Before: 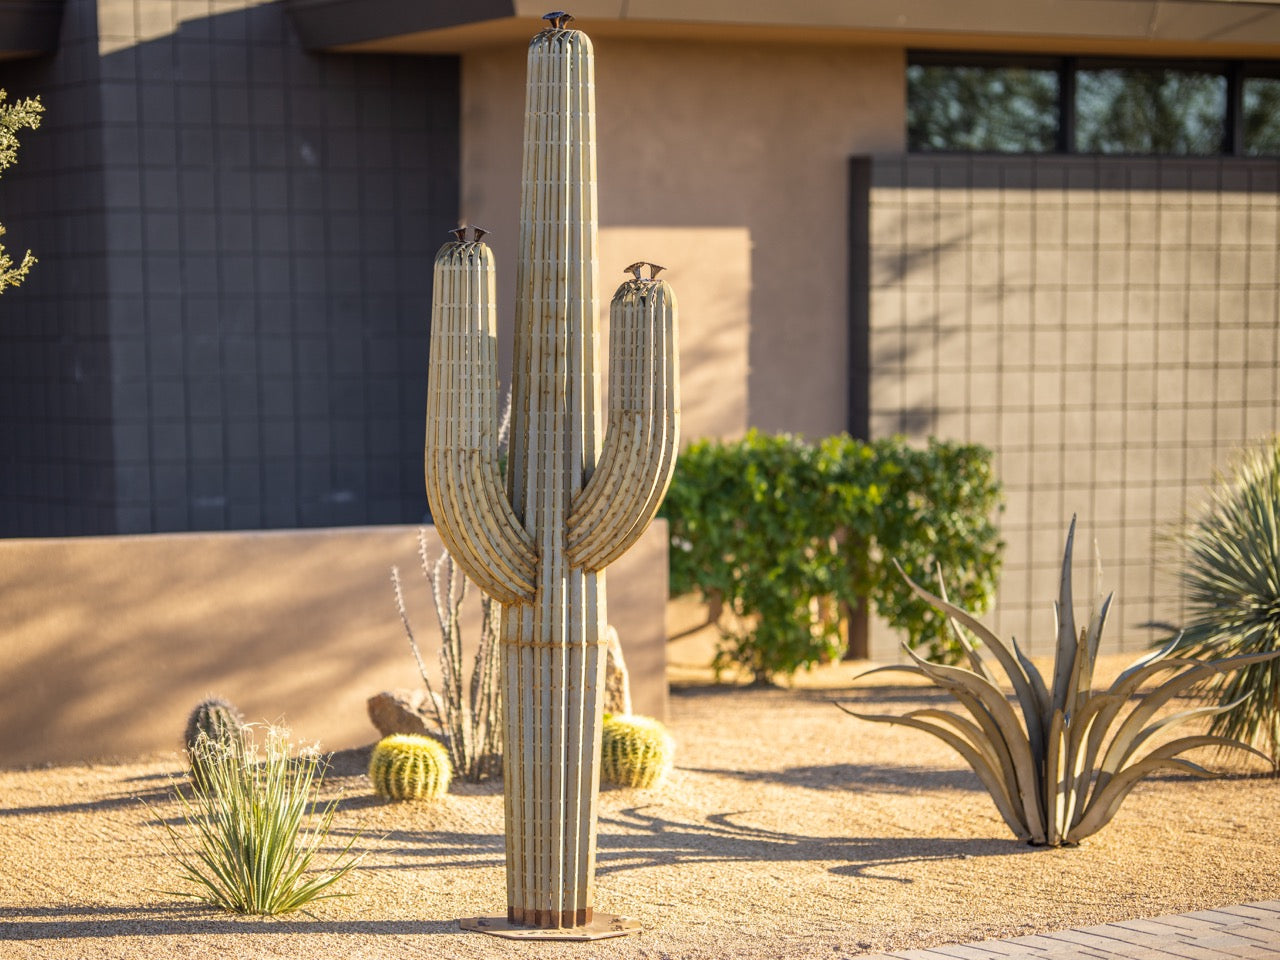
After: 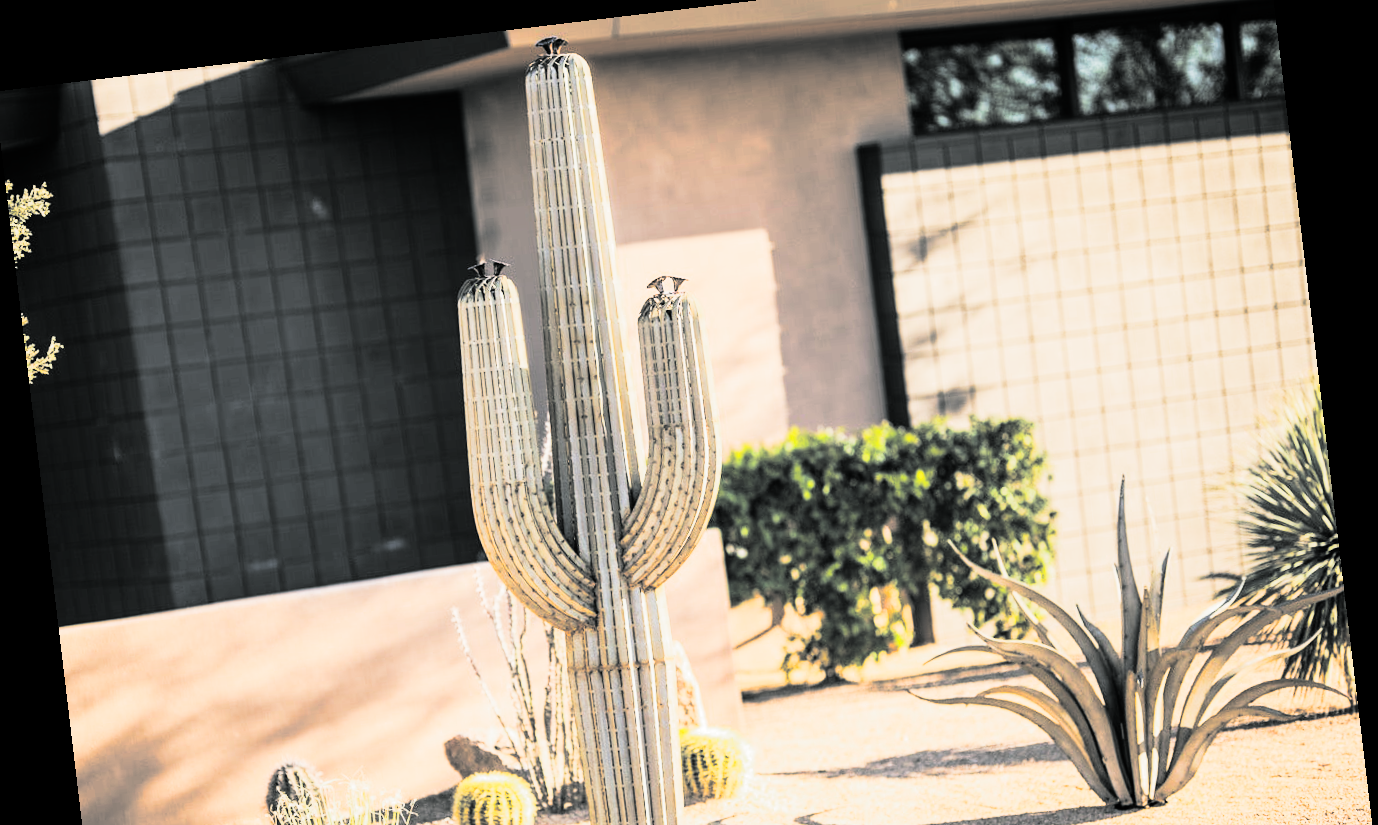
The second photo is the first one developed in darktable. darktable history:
rotate and perspective: rotation -6.83°, automatic cropping off
rgb curve: curves: ch0 [(0, 0) (0.21, 0.15) (0.24, 0.21) (0.5, 0.75) (0.75, 0.96) (0.89, 0.99) (1, 1)]; ch1 [(0, 0.02) (0.21, 0.13) (0.25, 0.2) (0.5, 0.67) (0.75, 0.9) (0.89, 0.97) (1, 1)]; ch2 [(0, 0.02) (0.21, 0.13) (0.25, 0.2) (0.5, 0.67) (0.75, 0.9) (0.89, 0.97) (1, 1)], compensate middle gray true
crop: left 0.387%, top 5.469%, bottom 19.809%
split-toning: shadows › hue 190.8°, shadows › saturation 0.05, highlights › hue 54°, highlights › saturation 0.05, compress 0%
